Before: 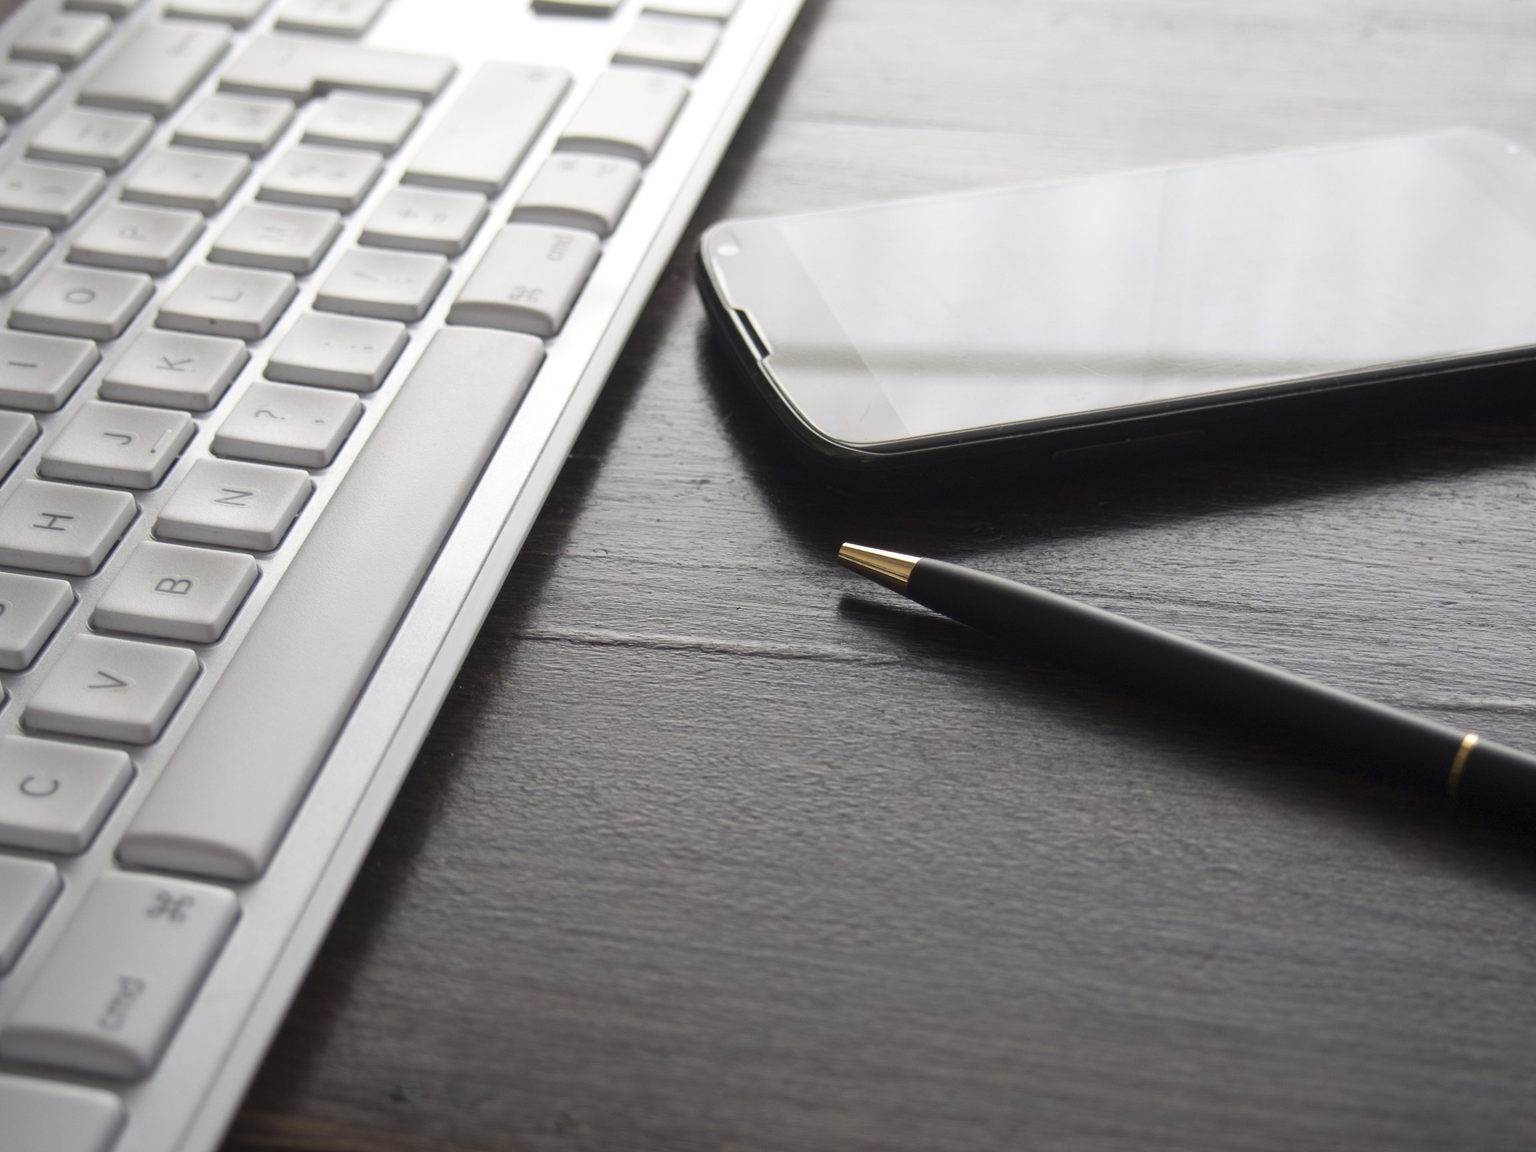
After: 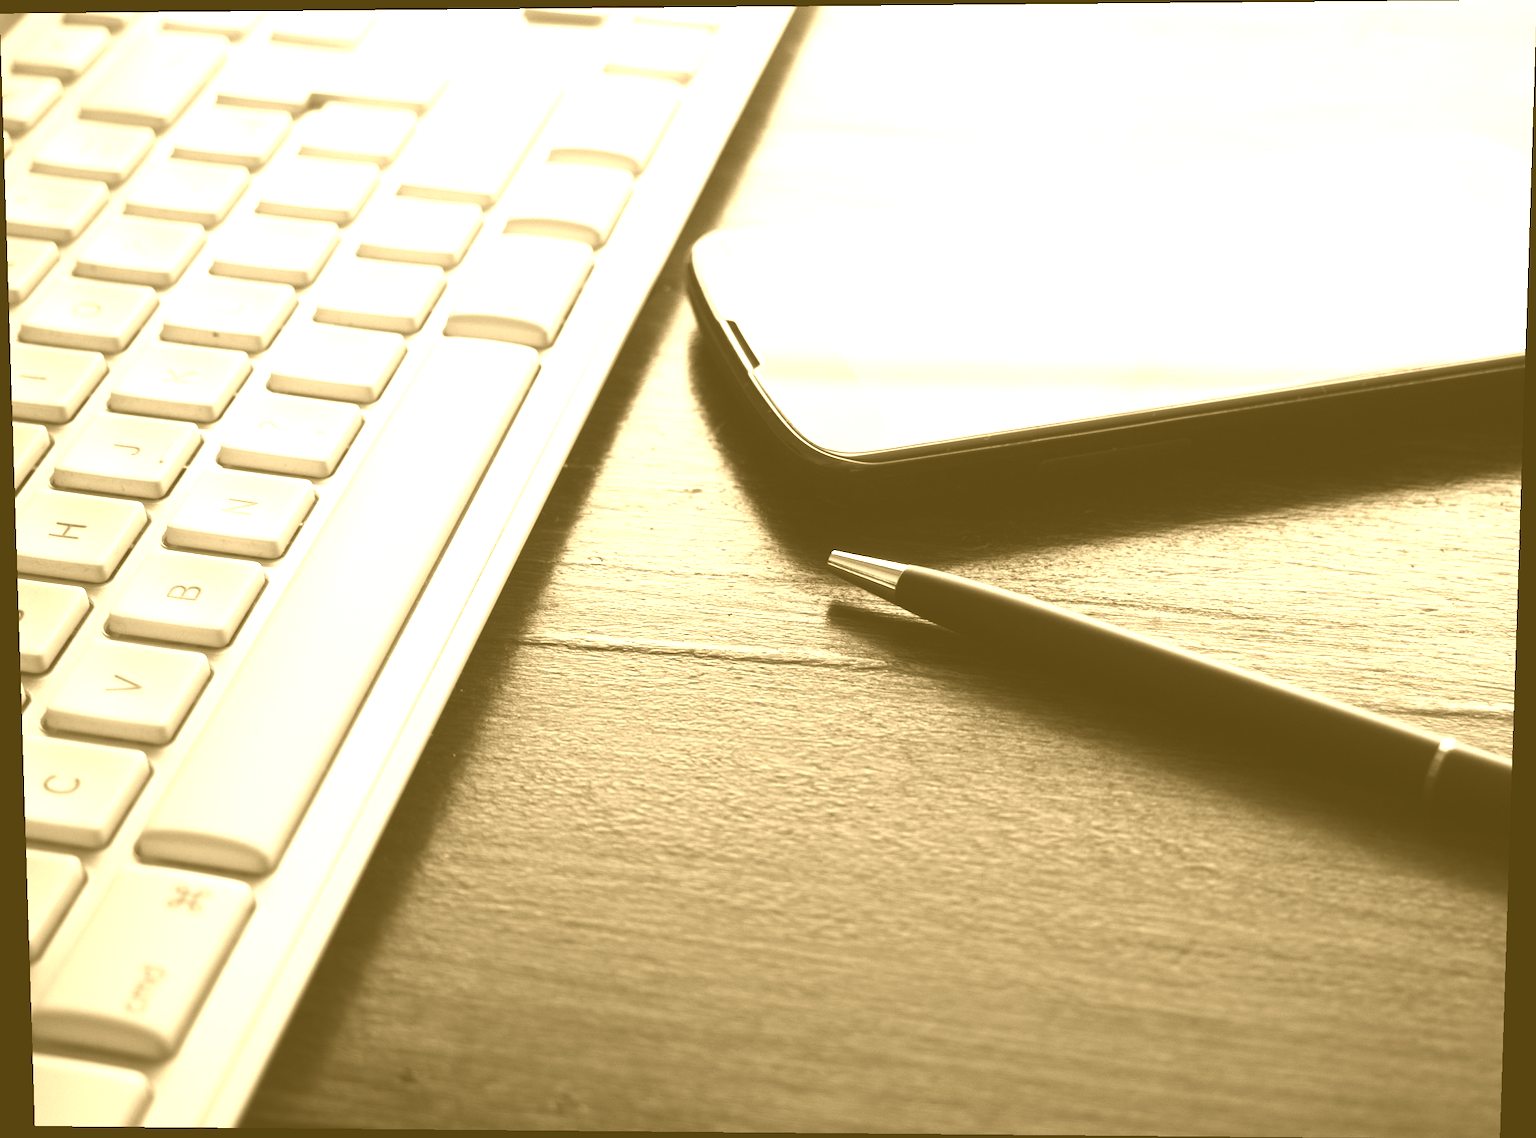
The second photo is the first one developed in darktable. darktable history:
contrast brightness saturation: contrast 0.28
rotate and perspective: lens shift (vertical) 0.048, lens shift (horizontal) -0.024, automatic cropping off
colorize: hue 36°, source mix 100%
